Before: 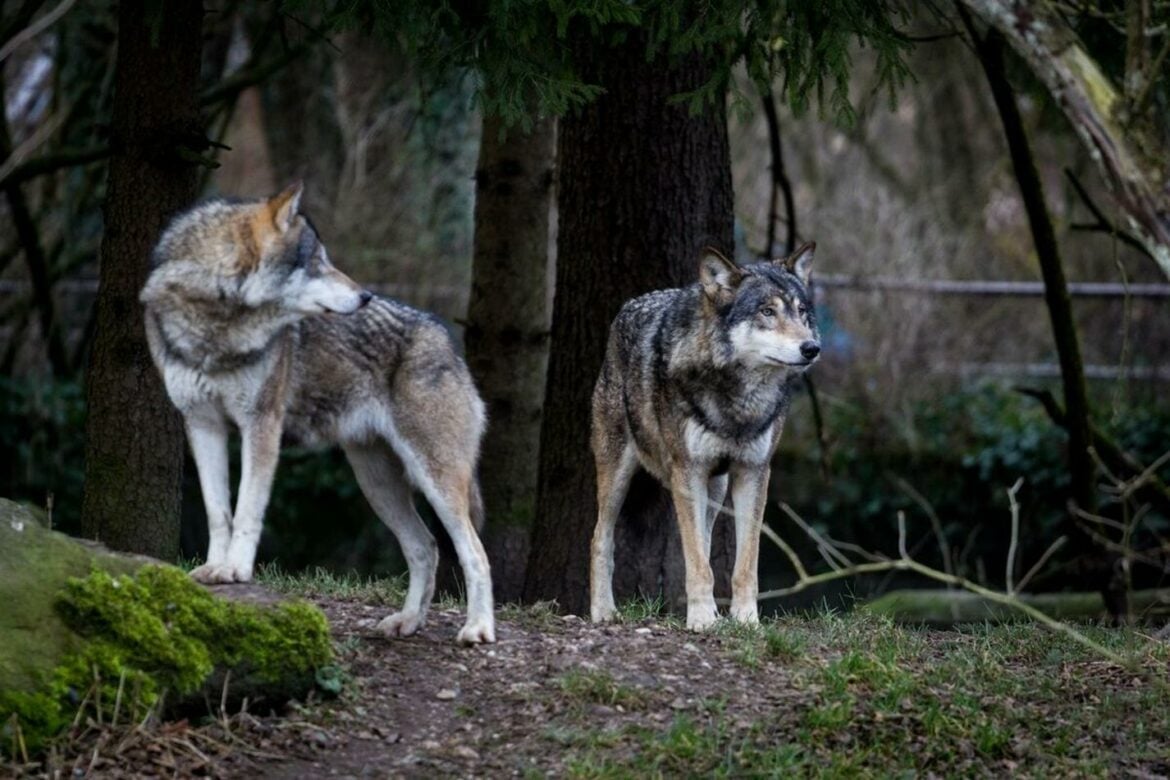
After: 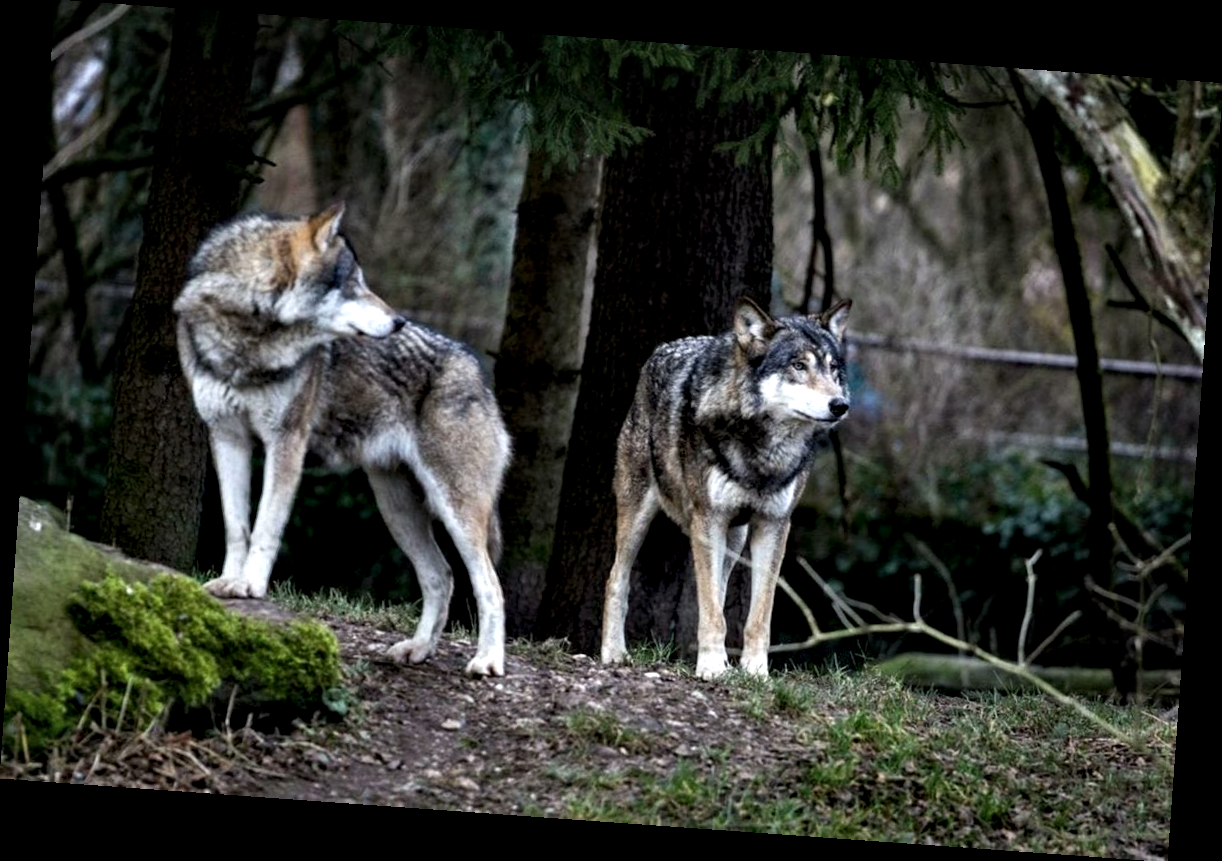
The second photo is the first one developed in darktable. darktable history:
rotate and perspective: rotation 4.1°, automatic cropping off
contrast equalizer: y [[0.601, 0.6, 0.598, 0.598, 0.6, 0.601], [0.5 ×6], [0.5 ×6], [0 ×6], [0 ×6]]
